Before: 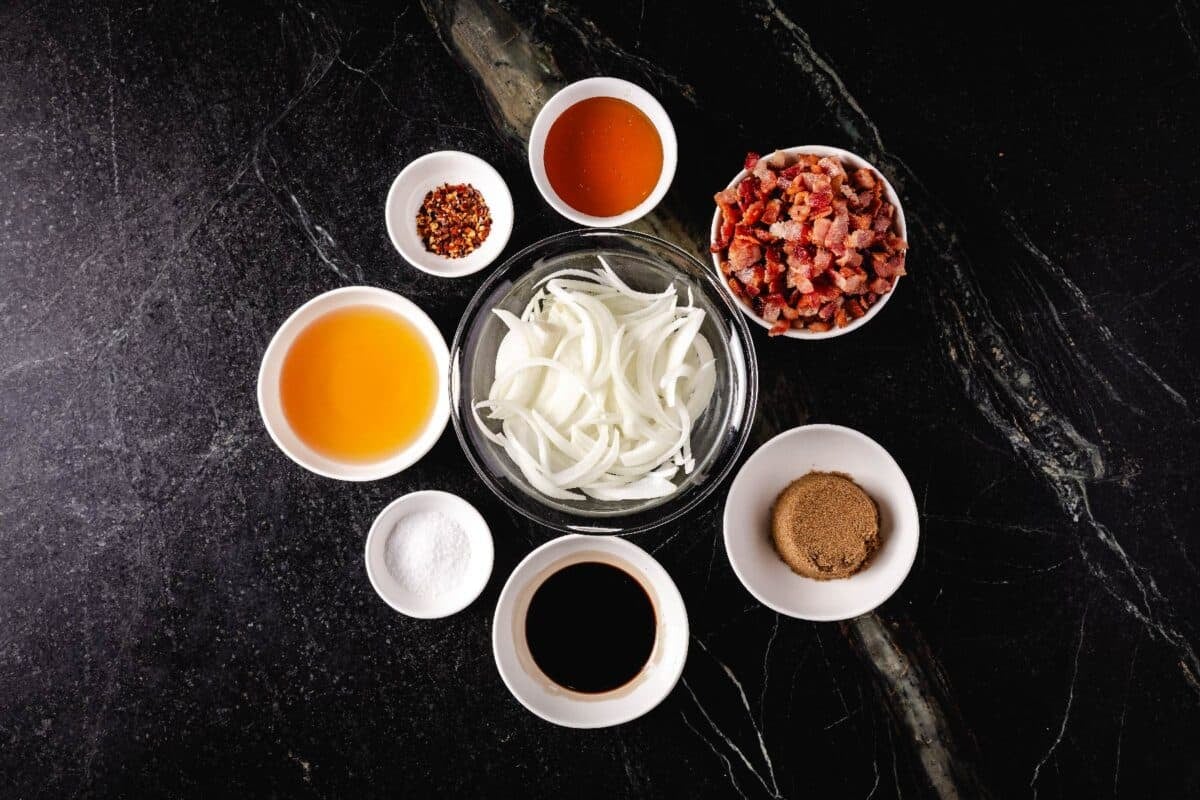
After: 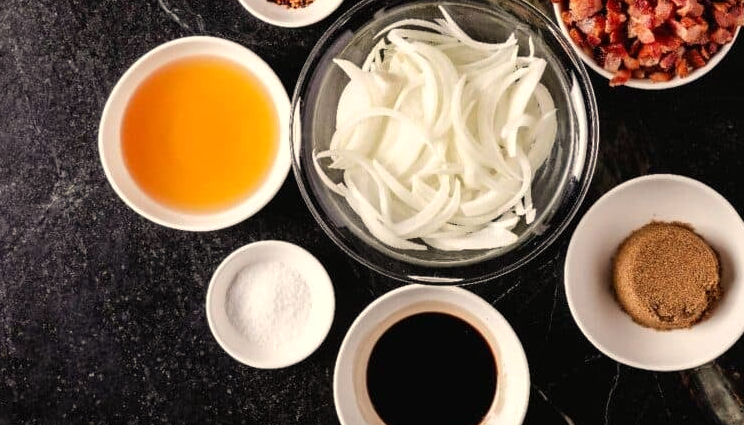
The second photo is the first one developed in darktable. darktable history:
crop: left 13.312%, top 31.28%, right 24.627%, bottom 15.582%
white balance: red 1.045, blue 0.932
